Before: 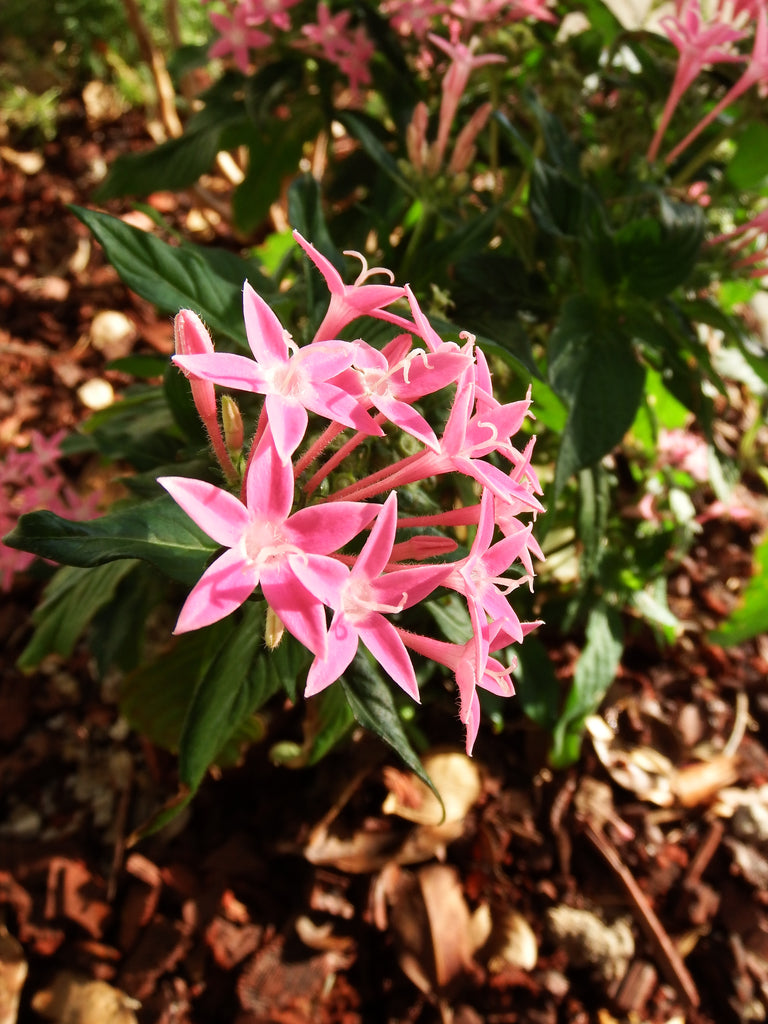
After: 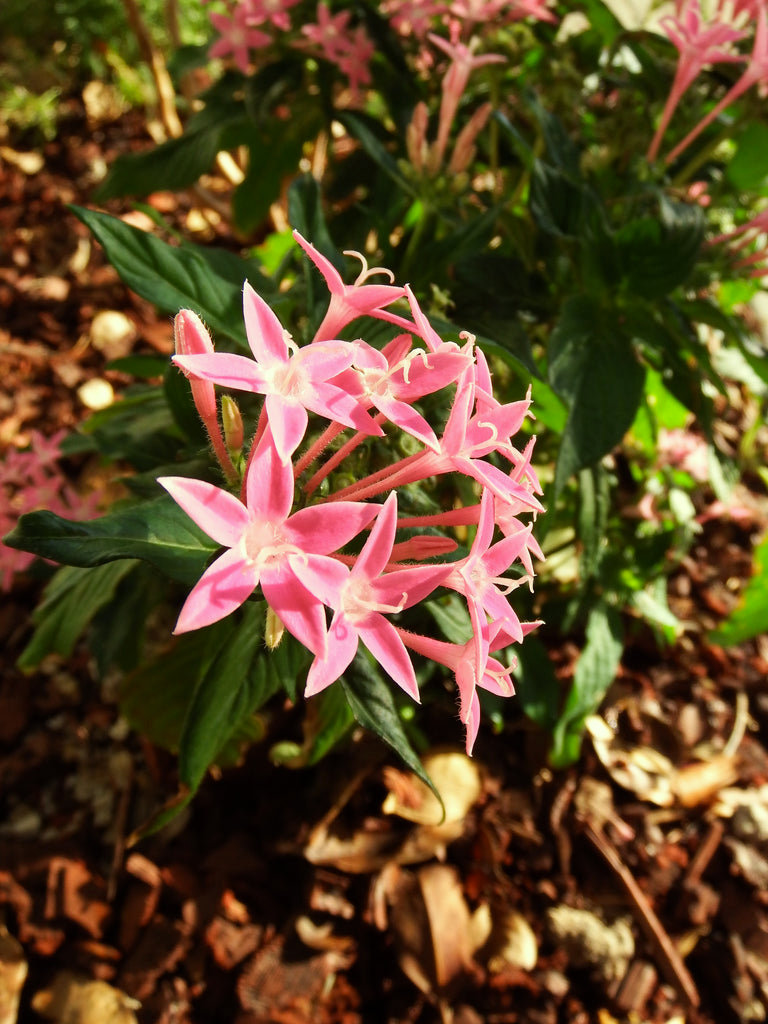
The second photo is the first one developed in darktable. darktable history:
color correction: highlights a* -5.79, highlights b* 10.95
